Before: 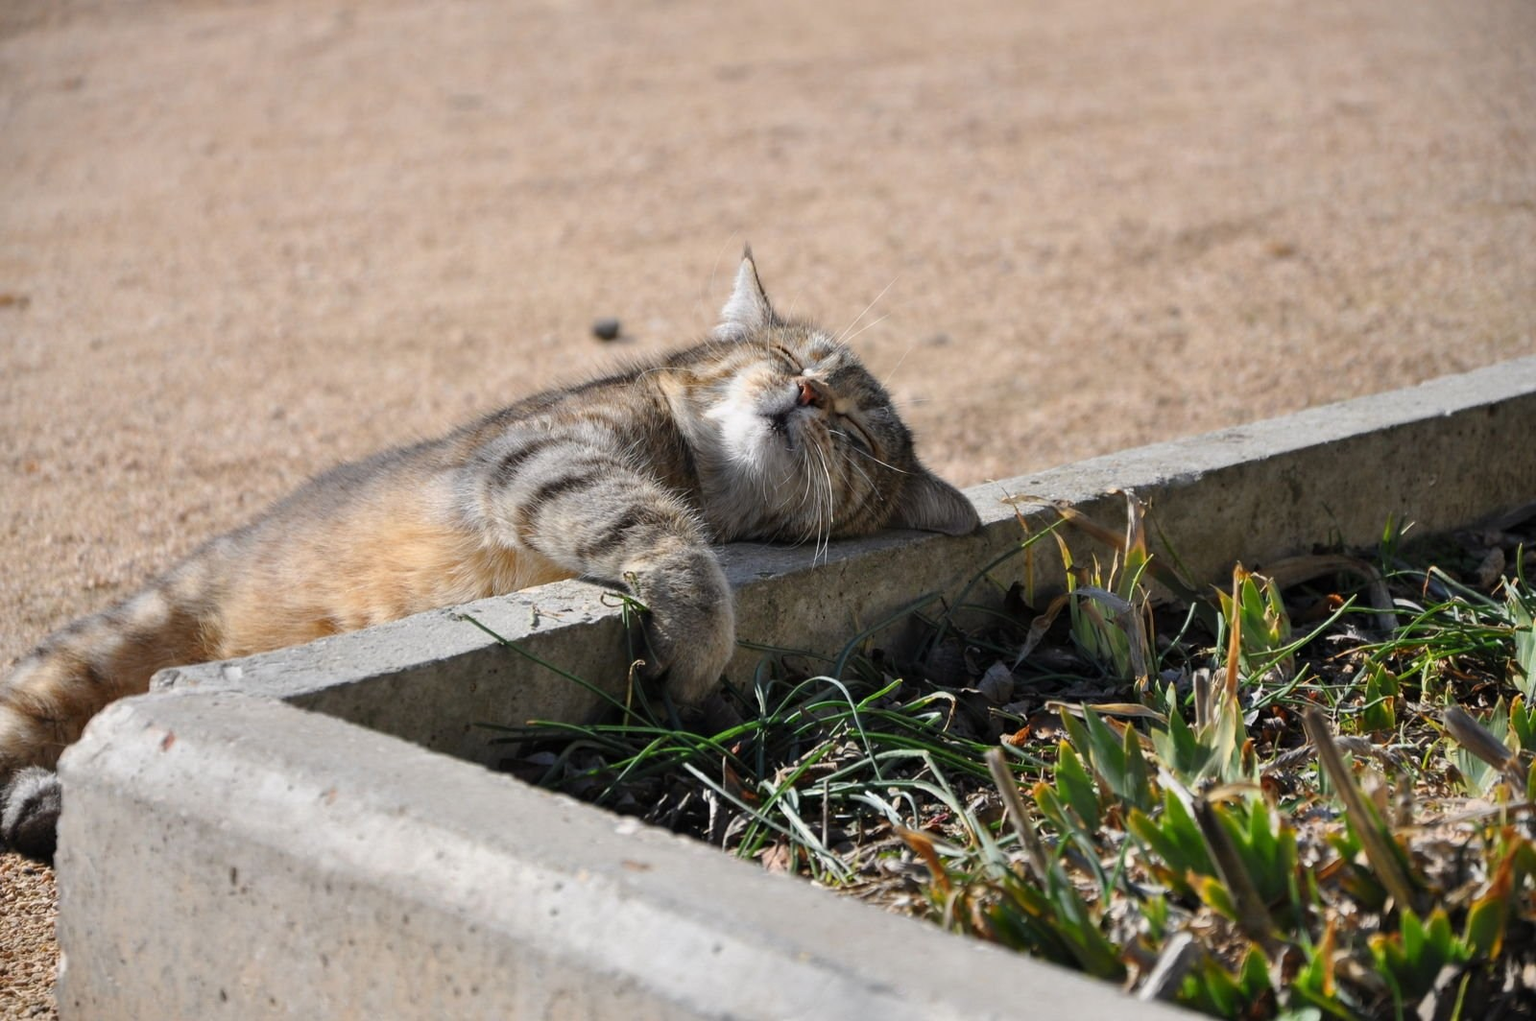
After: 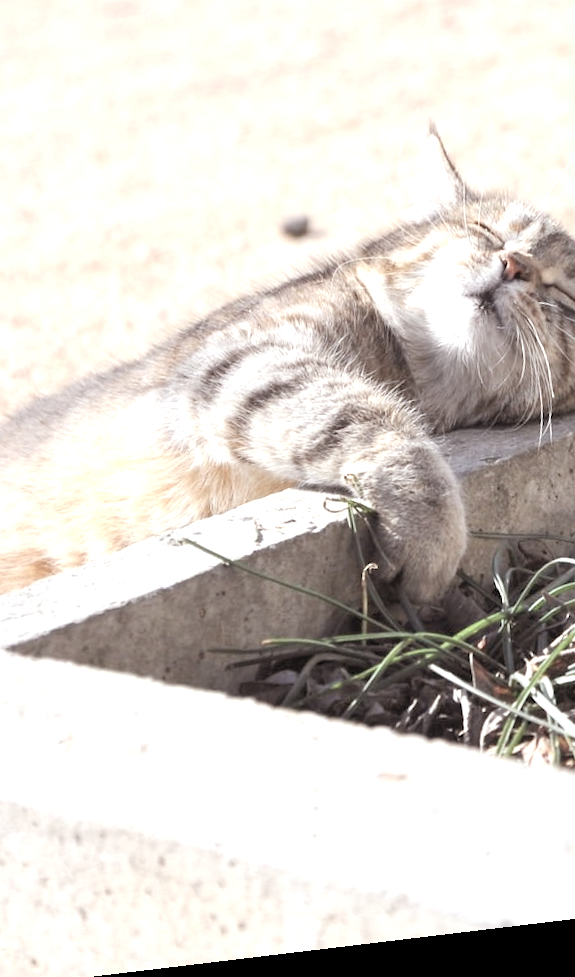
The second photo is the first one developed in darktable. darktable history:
rotate and perspective: rotation -6.83°, automatic cropping off
contrast brightness saturation: brightness 0.18, saturation -0.5
exposure: exposure 1.223 EV, compensate highlight preservation false
rgb levels: mode RGB, independent channels, levels [[0, 0.474, 1], [0, 0.5, 1], [0, 0.5, 1]]
crop and rotate: left 21.77%, top 18.528%, right 44.676%, bottom 2.997%
